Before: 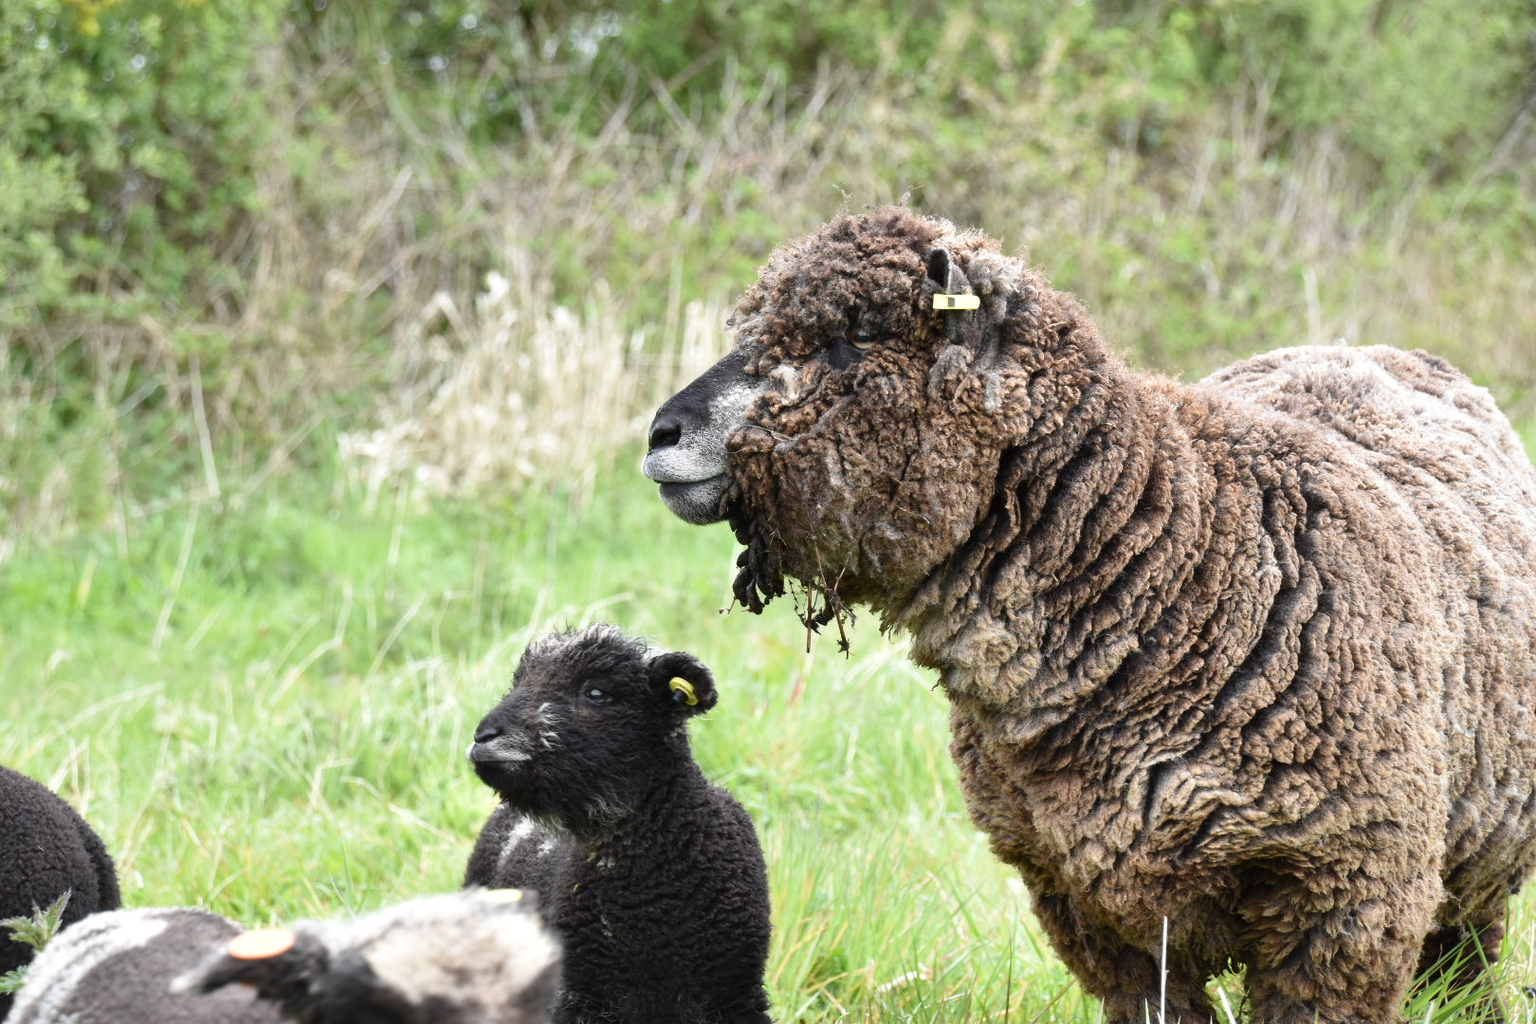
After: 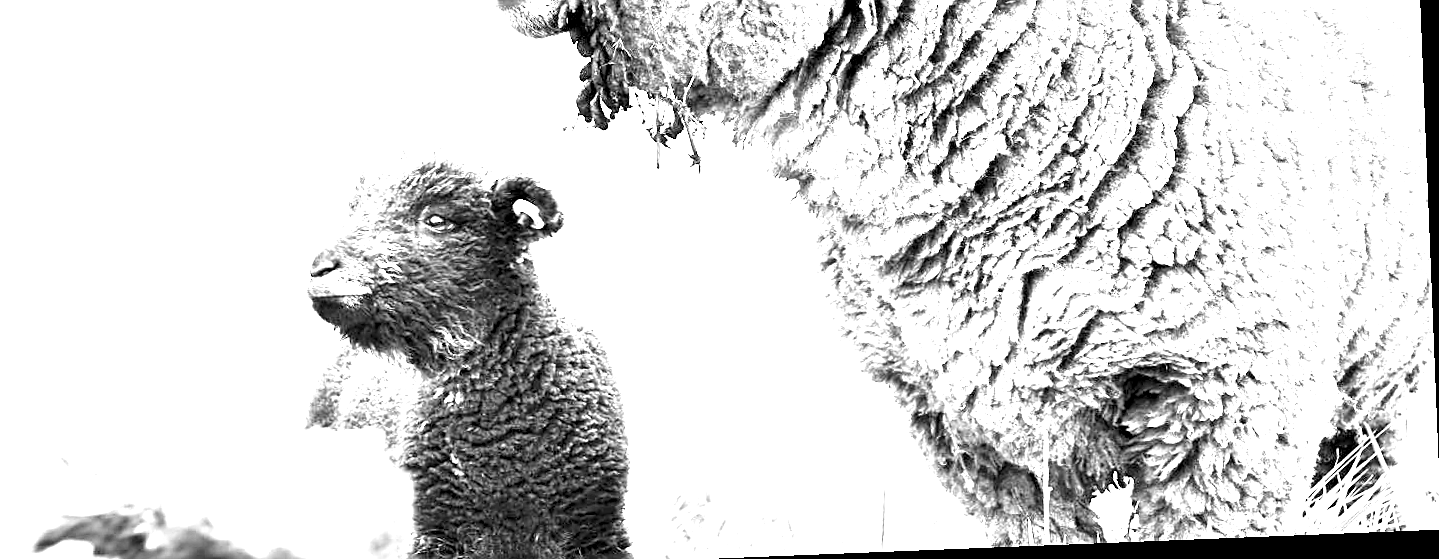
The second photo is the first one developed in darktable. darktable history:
tone equalizer: -8 EV -0.417 EV, -7 EV -0.389 EV, -6 EV -0.333 EV, -5 EV -0.222 EV, -3 EV 0.222 EV, -2 EV 0.333 EV, -1 EV 0.389 EV, +0 EV 0.417 EV, edges refinement/feathering 500, mask exposure compensation -1.57 EV, preserve details no
crop and rotate: left 13.306%, top 48.129%, bottom 2.928%
rotate and perspective: rotation -2.29°, automatic cropping off
white balance: red 4.26, blue 1.802
sharpen: on, module defaults
exposure: black level correction 0.011, exposure 1.088 EV, compensate exposure bias true, compensate highlight preservation false
monochrome: on, module defaults
